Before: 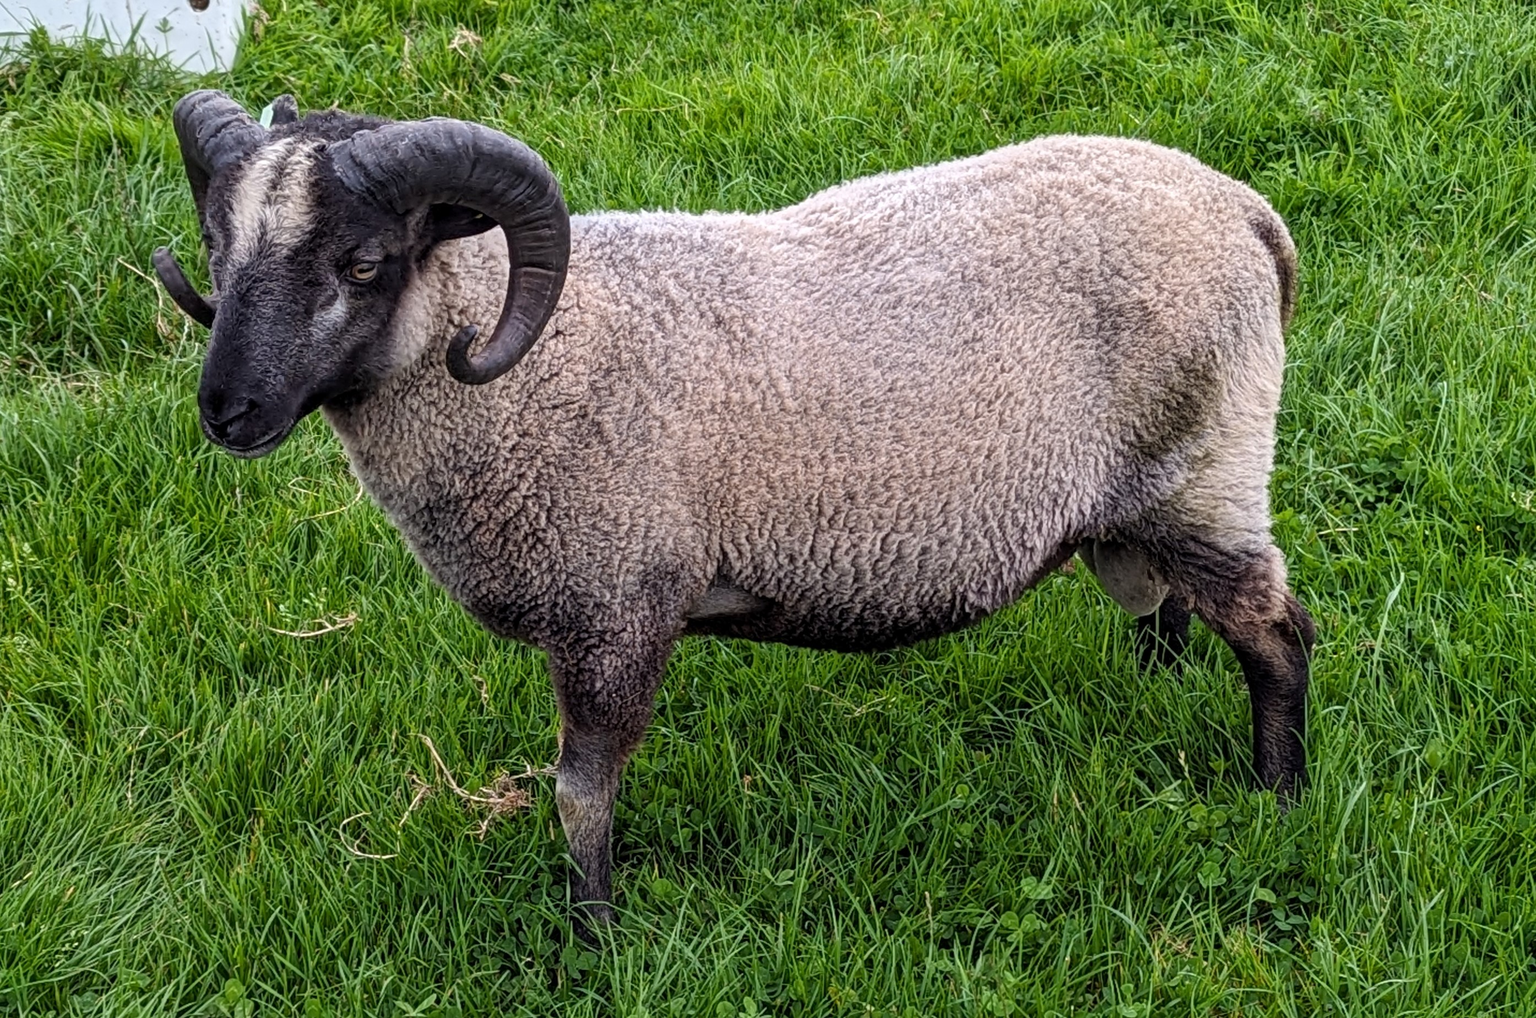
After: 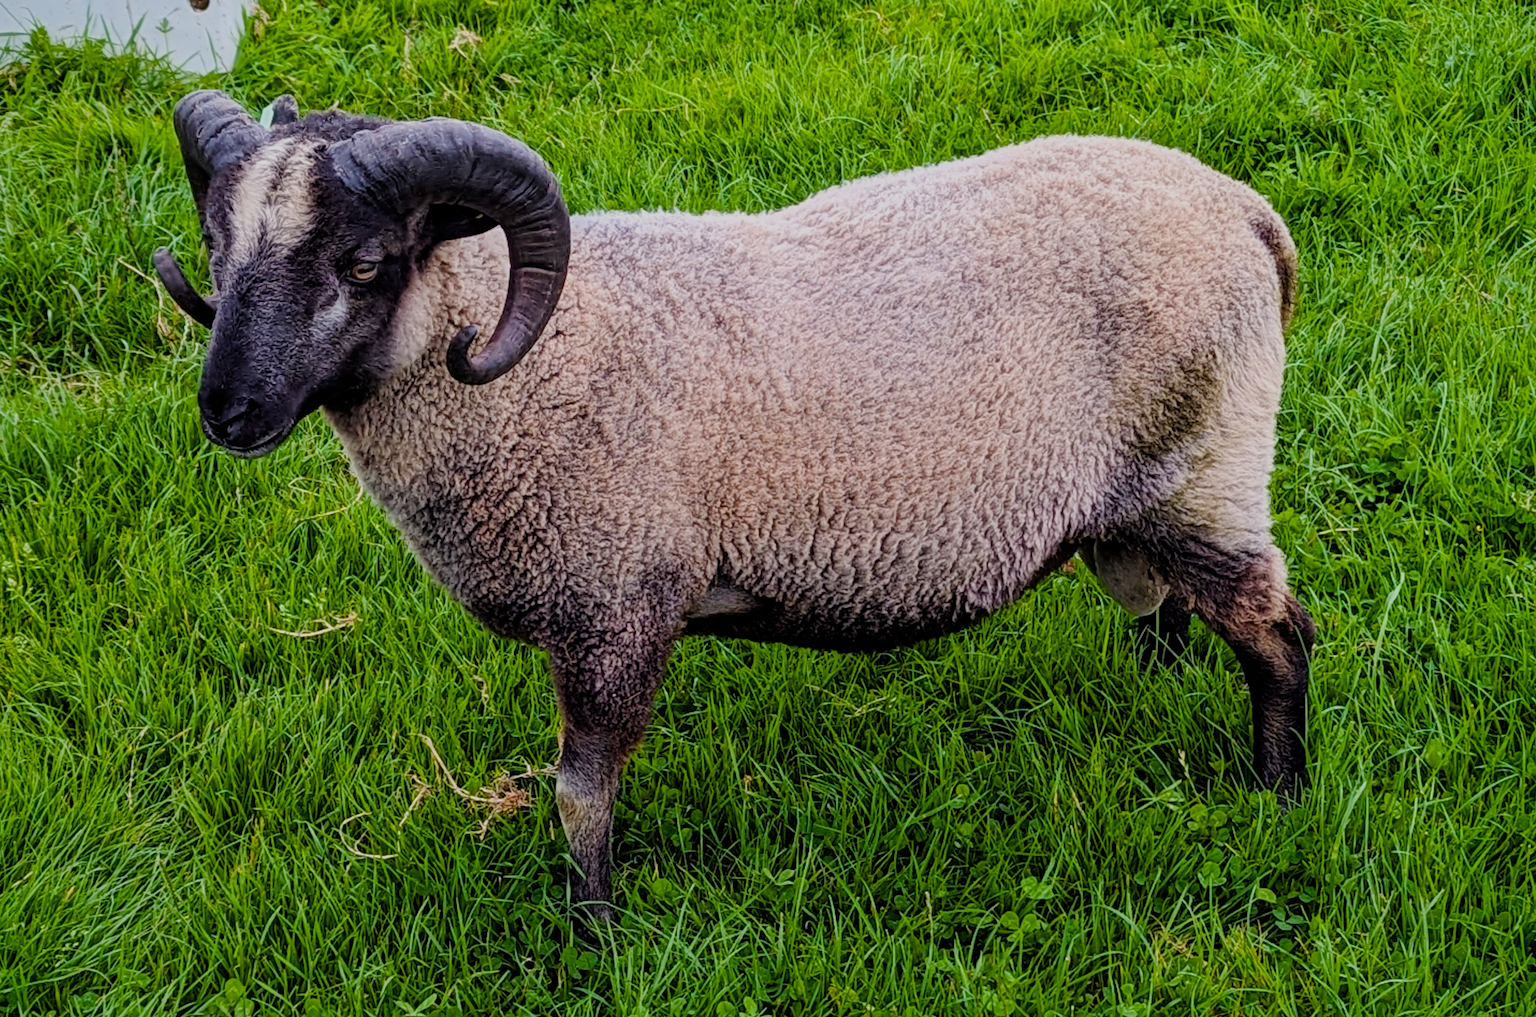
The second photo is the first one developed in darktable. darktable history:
vignetting: fall-off radius 61.11%, brightness -0.244, saturation 0.146, unbound false
color balance rgb: perceptual saturation grading › global saturation 20%, perceptual saturation grading › highlights -25.325%, perceptual saturation grading › shadows 25.171%, global vibrance 45.075%
filmic rgb: black relative exposure -7.65 EV, white relative exposure 4.56 EV, threshold 3.02 EV, hardness 3.61, enable highlight reconstruction true
